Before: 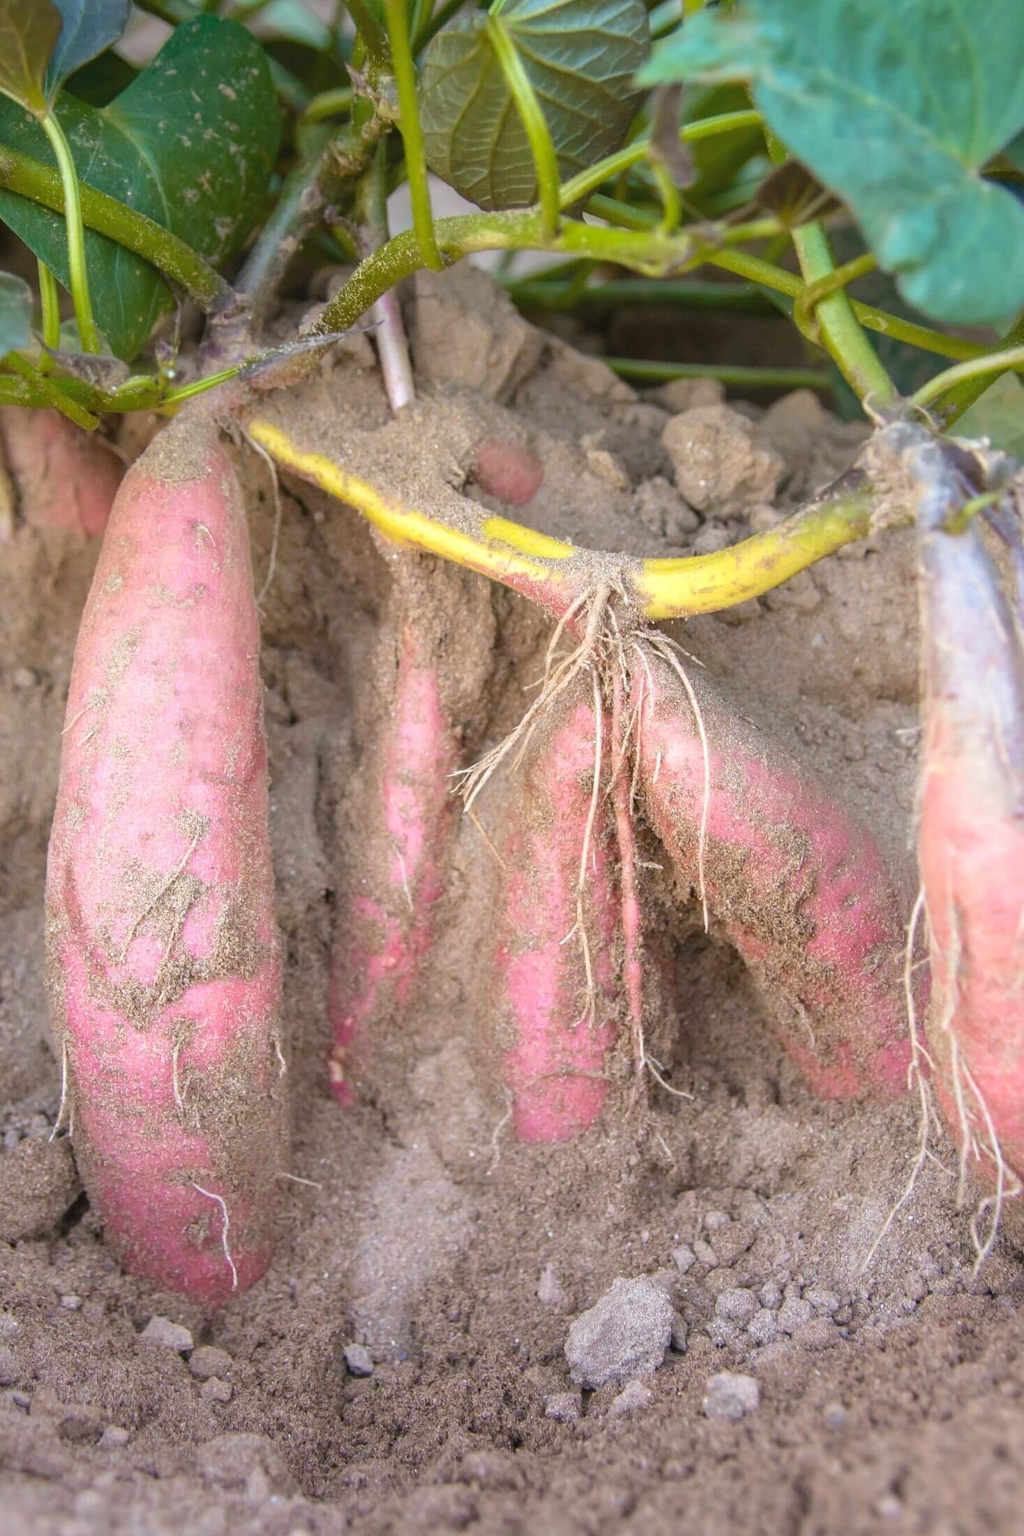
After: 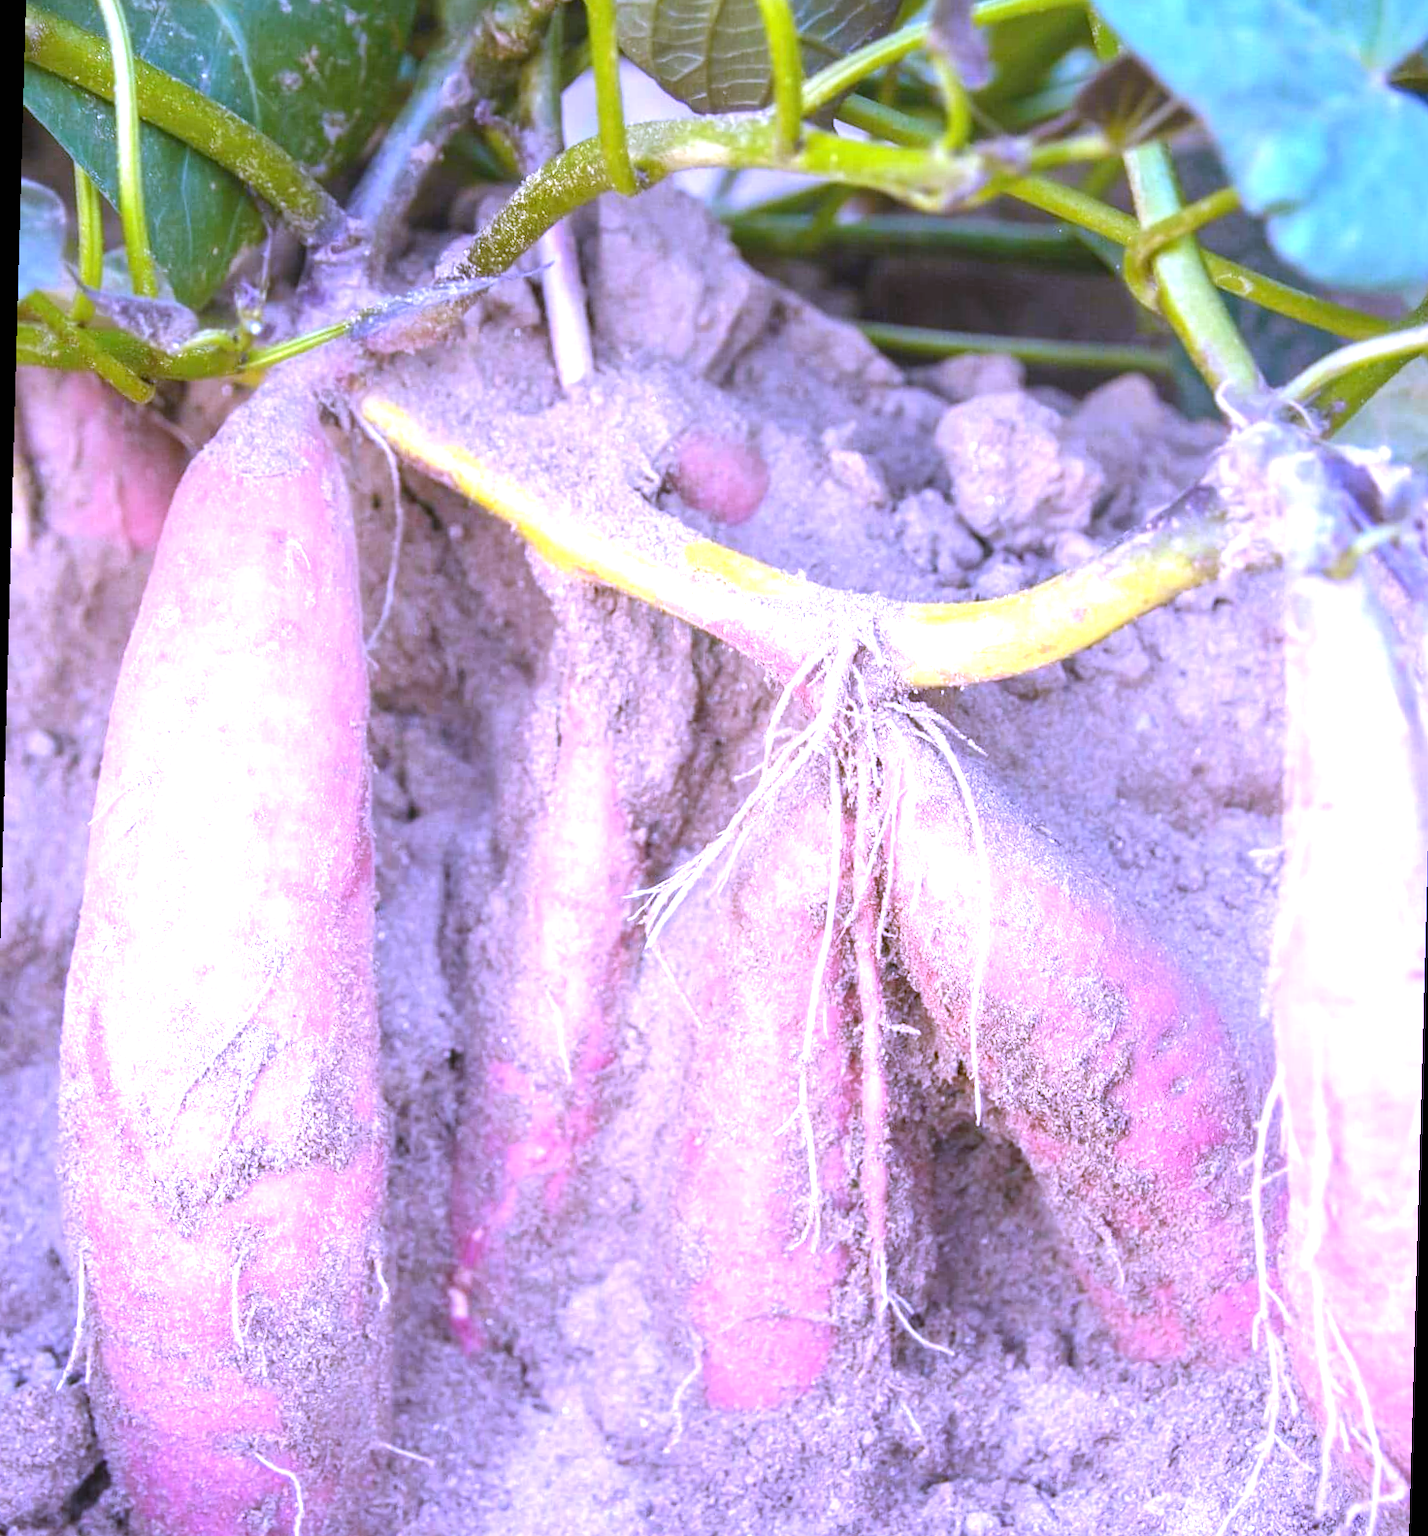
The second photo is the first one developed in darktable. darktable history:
white balance: red 0.98, blue 1.61
exposure: black level correction 0, exposure 0.9 EV, compensate exposure bias true, compensate highlight preservation false
rotate and perspective: rotation 1.57°, crop left 0.018, crop right 0.982, crop top 0.039, crop bottom 0.961
base curve: exposure shift 0, preserve colors none
crop: top 5.667%, bottom 17.637%
